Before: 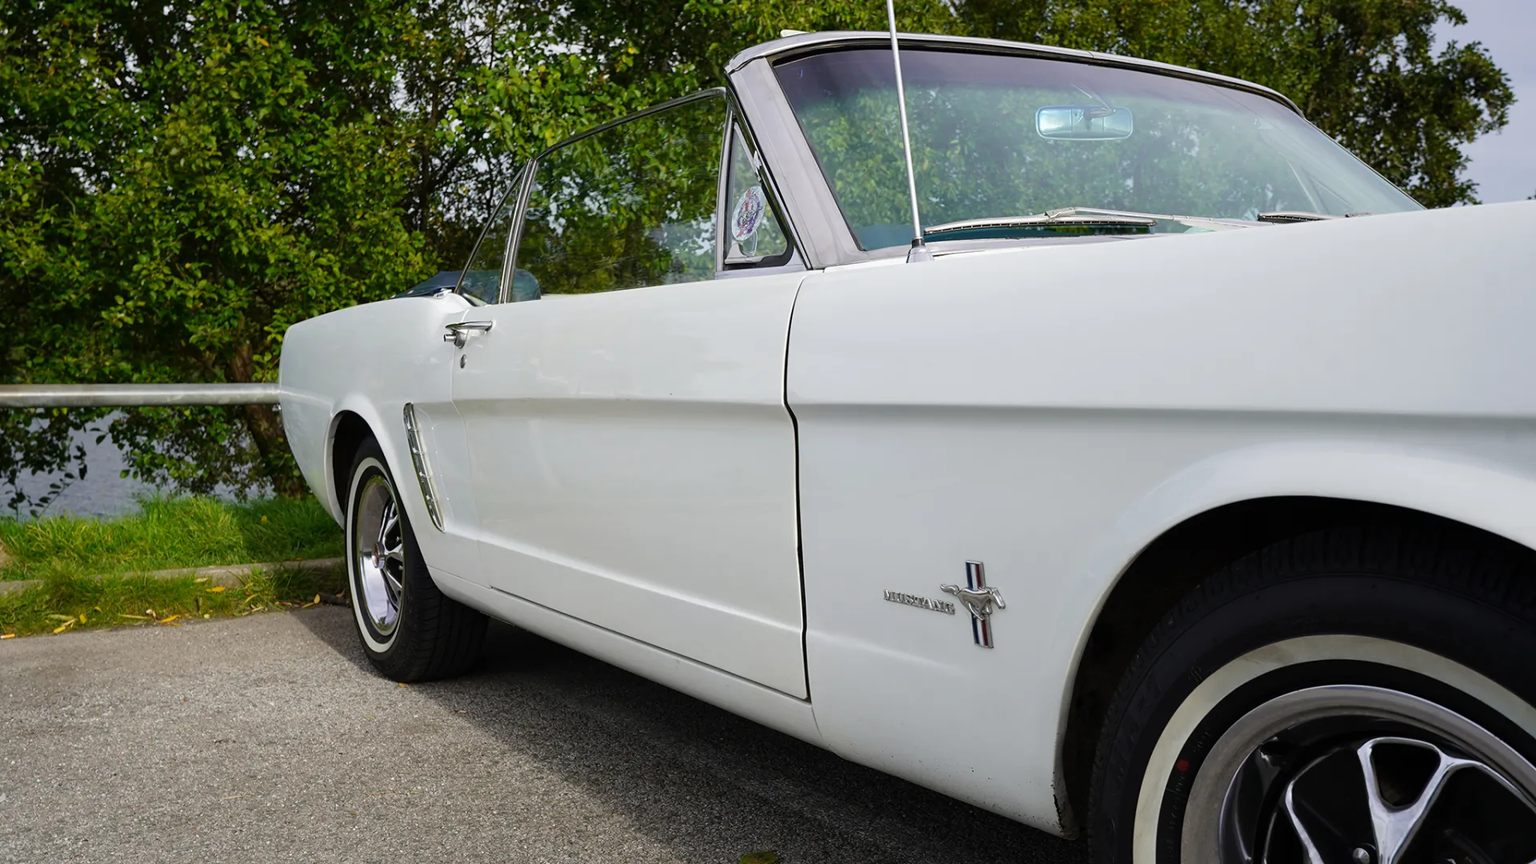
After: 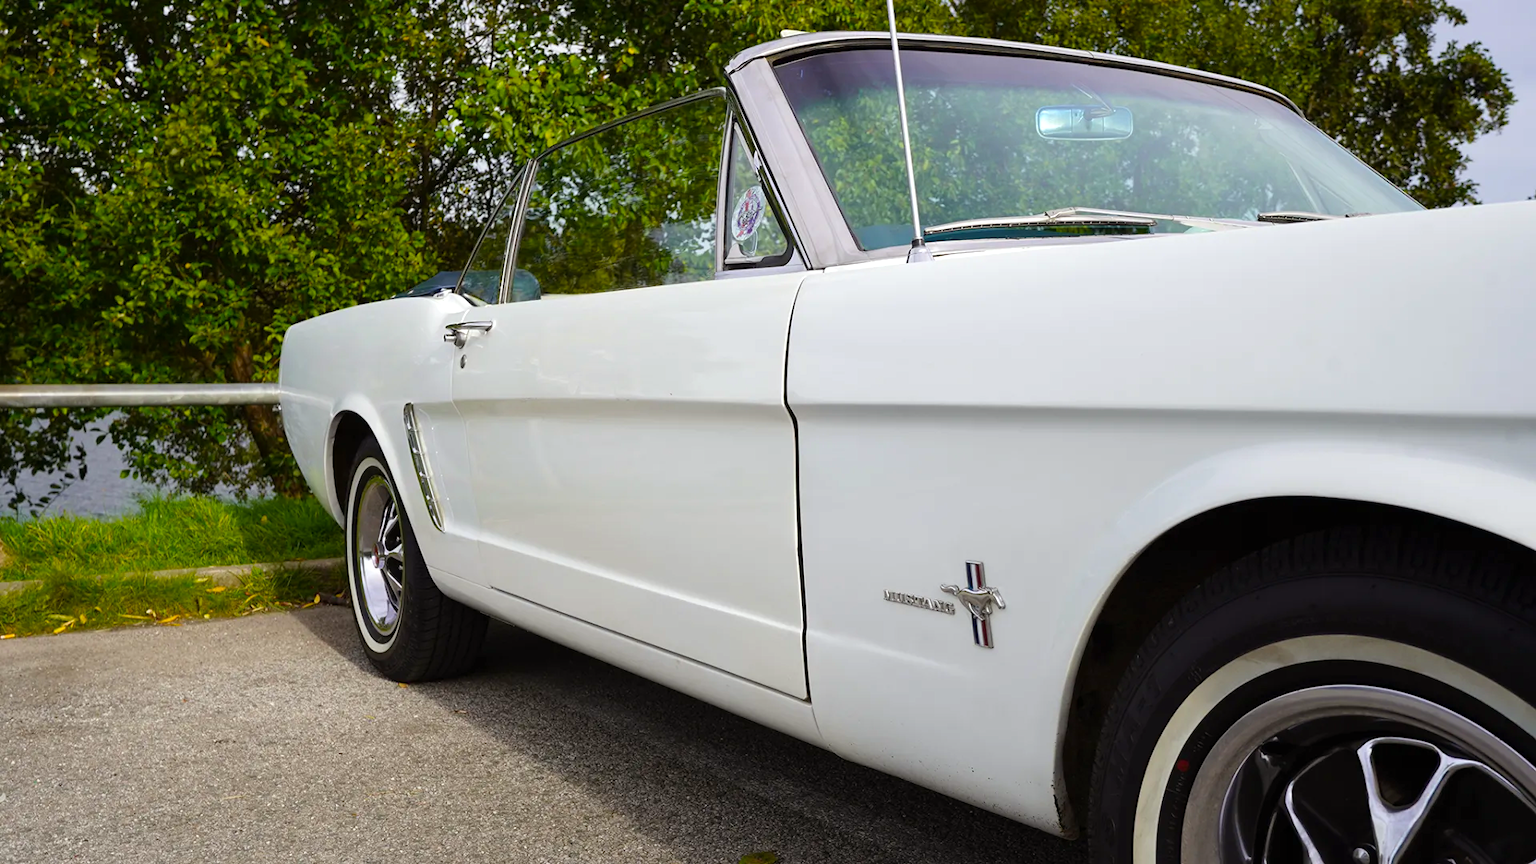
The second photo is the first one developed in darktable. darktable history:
exposure: exposure 0.211 EV, compensate exposure bias true, compensate highlight preservation false
color balance rgb: power › luminance 1.175%, power › chroma 0.38%, power › hue 32.76°, perceptual saturation grading › global saturation 19.268%, global vibrance 10.034%
